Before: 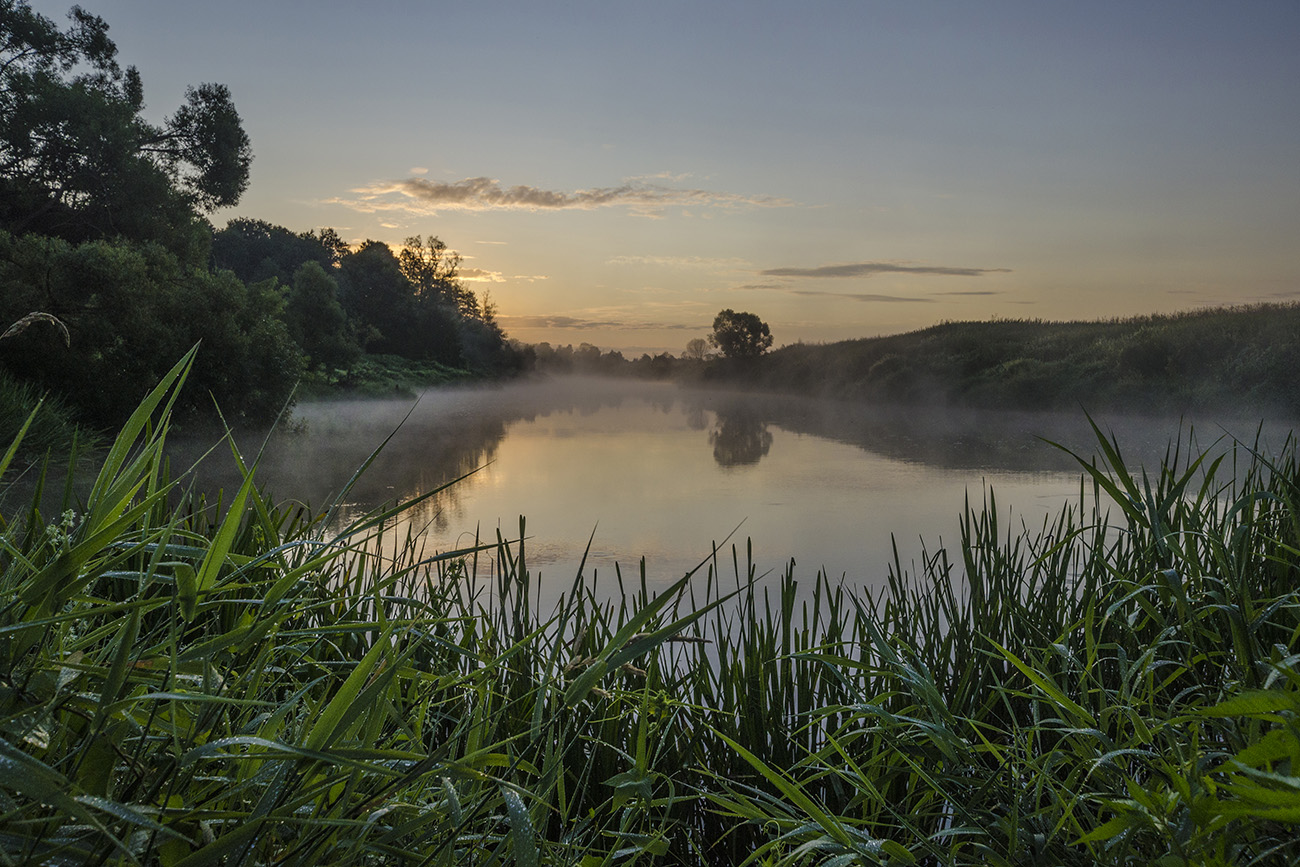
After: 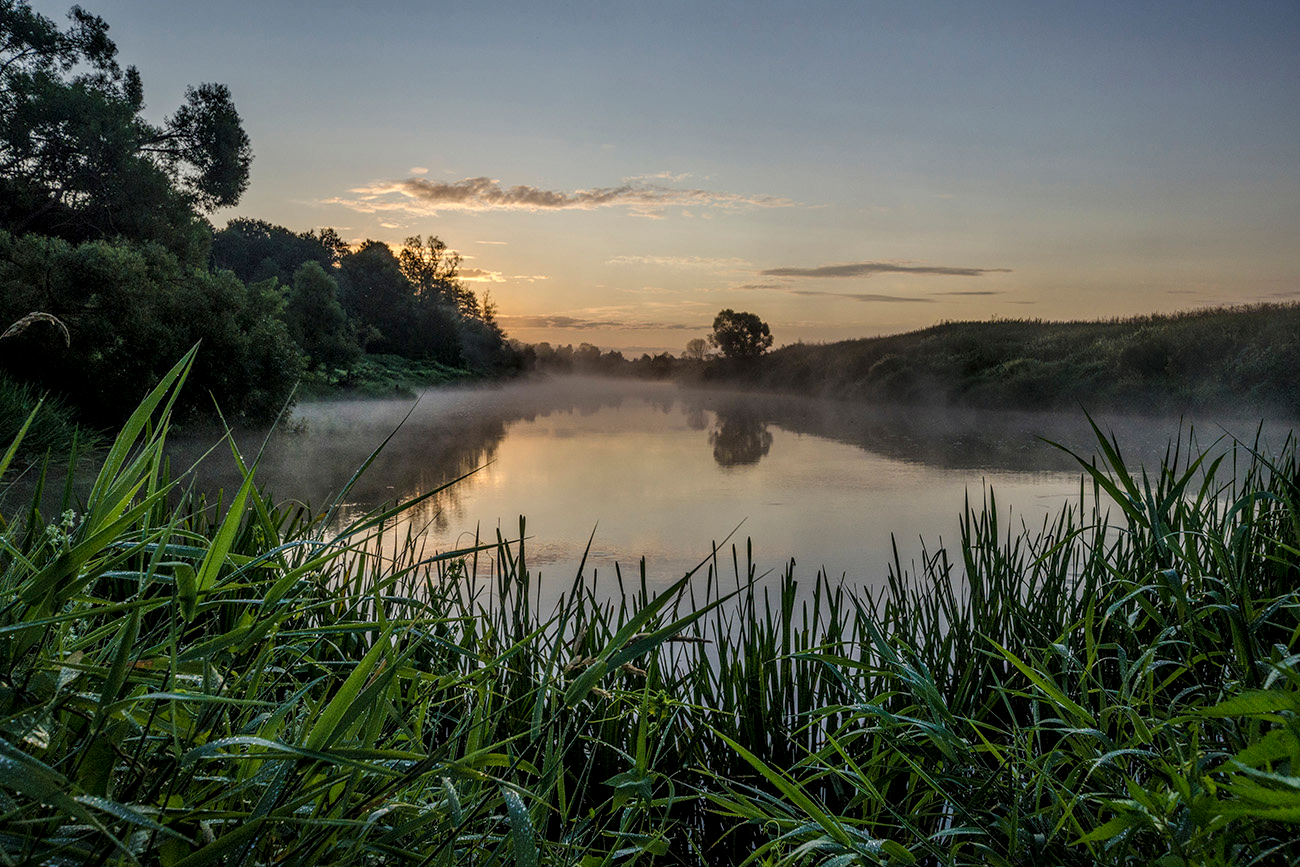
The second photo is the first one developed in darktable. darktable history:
local contrast: highlights 42%, shadows 61%, detail 137%, midtone range 0.517
